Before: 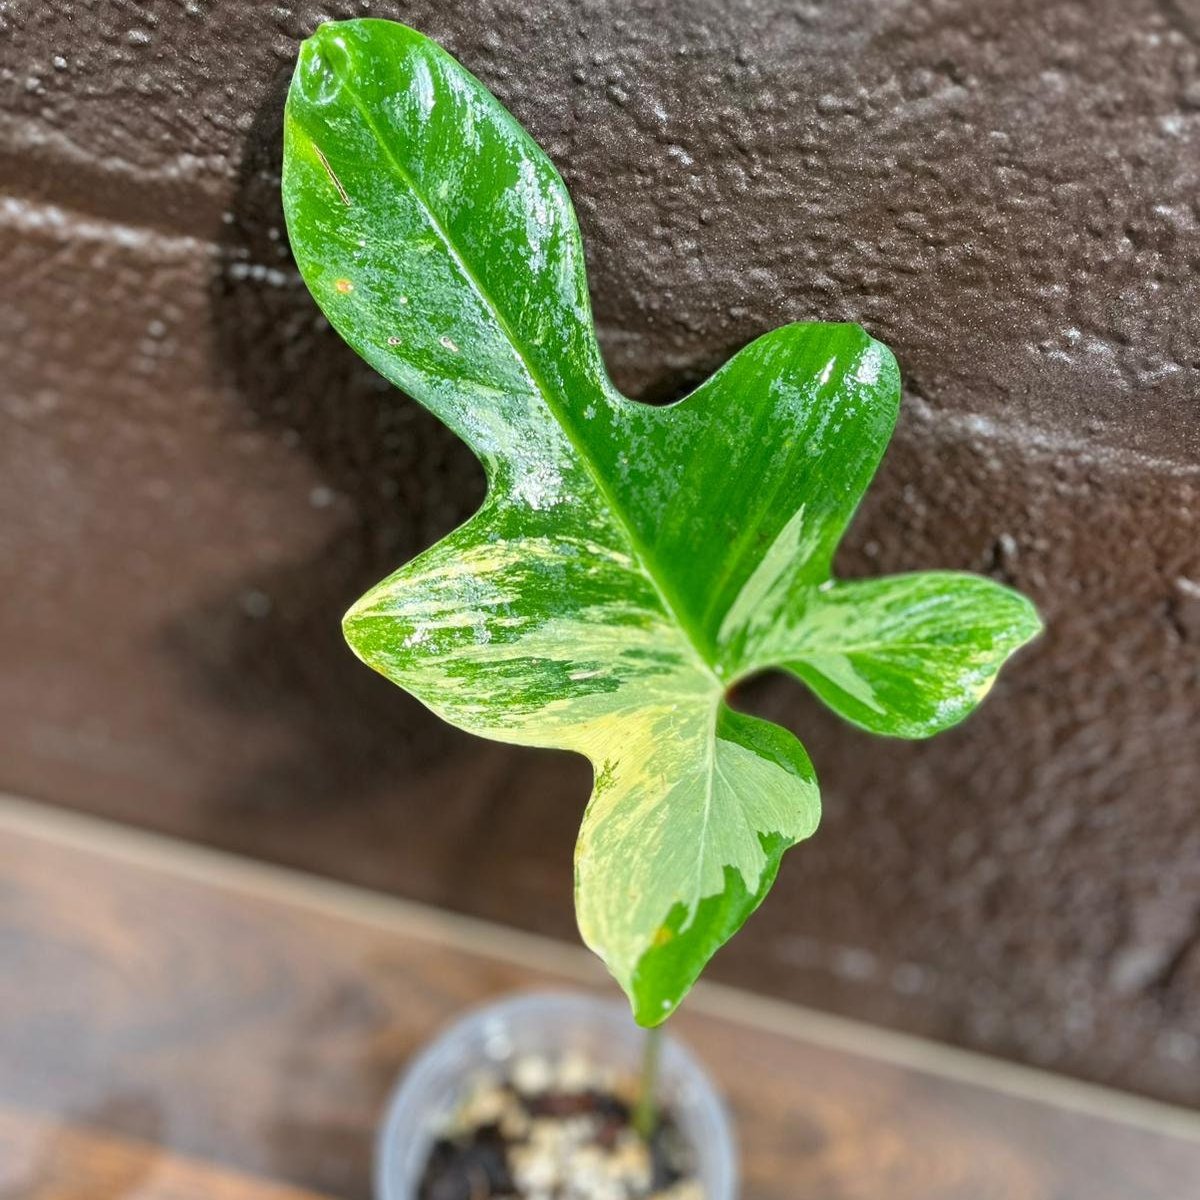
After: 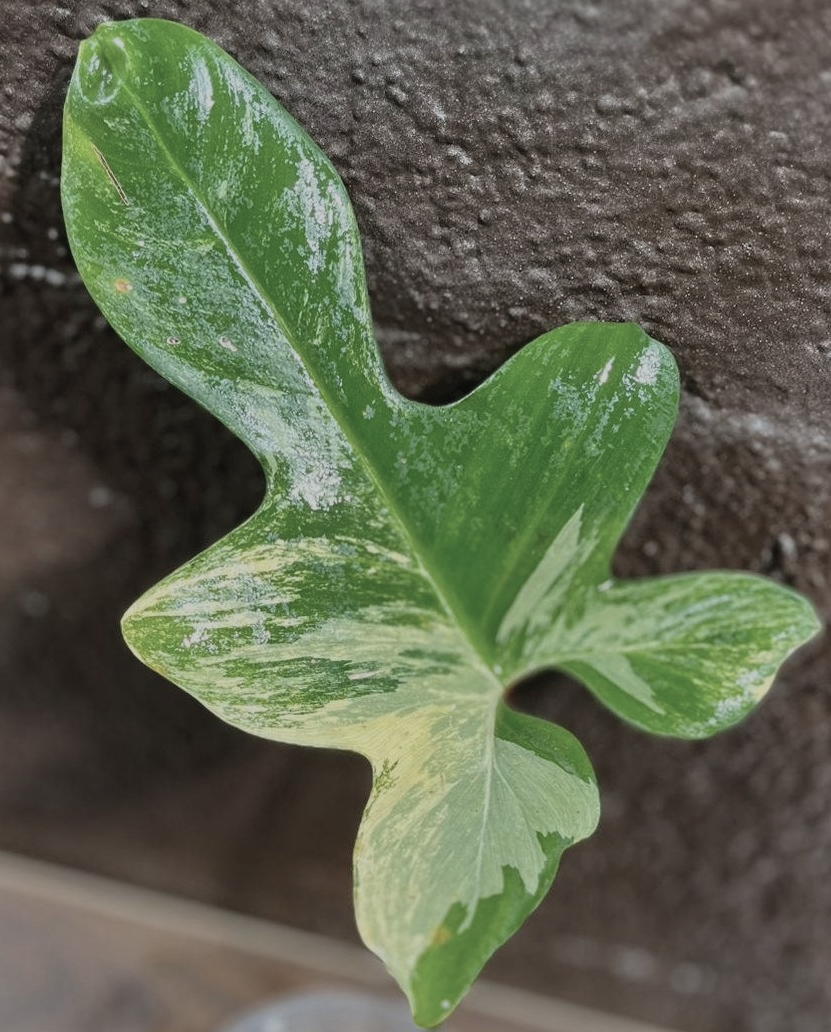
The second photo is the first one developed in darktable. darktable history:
exposure: black level correction 0, exposure 1.379 EV, compensate exposure bias true, compensate highlight preservation false
contrast brightness saturation: contrast -0.05, saturation -0.41
crop: left 18.479%, right 12.2%, bottom 13.971%
tone equalizer: -8 EV -2 EV, -7 EV -2 EV, -6 EV -2 EV, -5 EV -2 EV, -4 EV -2 EV, -3 EV -2 EV, -2 EV -2 EV, -1 EV -1.63 EV, +0 EV -2 EV
